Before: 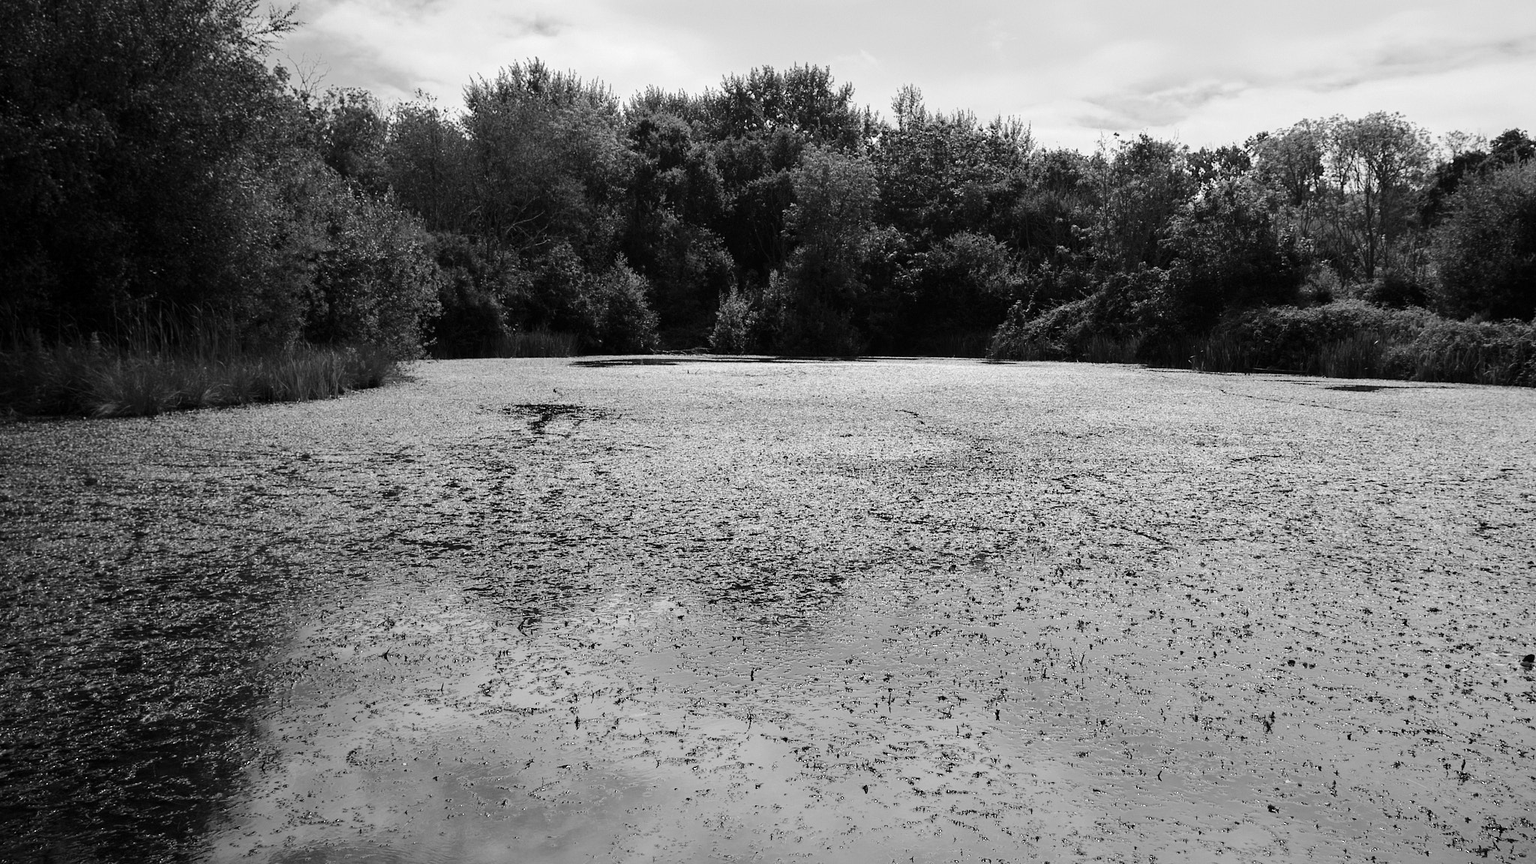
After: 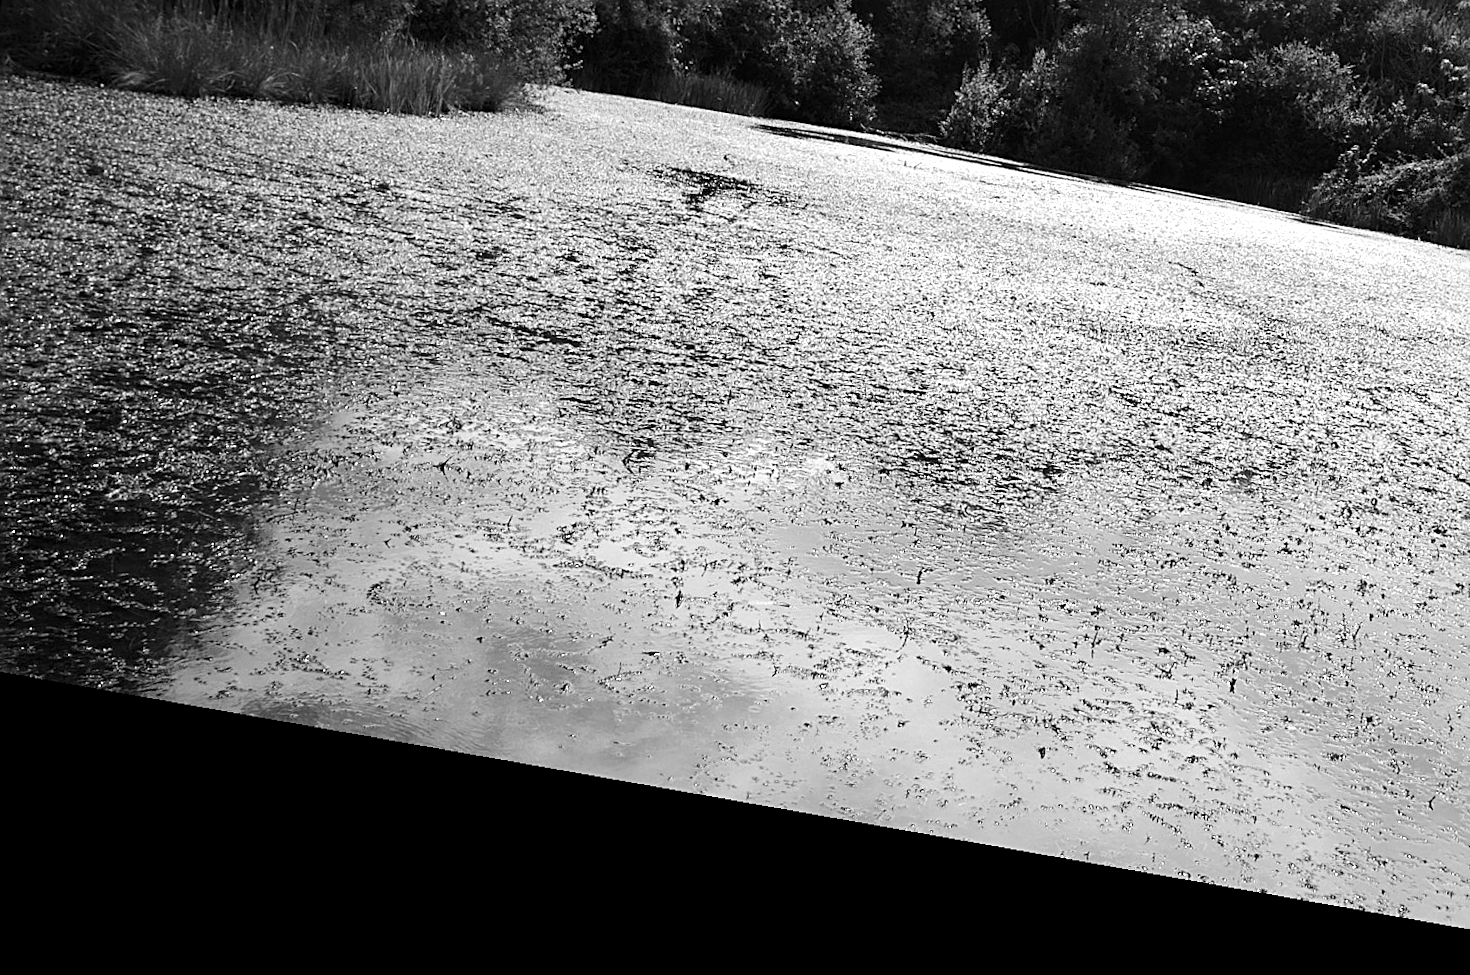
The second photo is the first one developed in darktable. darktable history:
rotate and perspective: rotation 9.12°, automatic cropping off
exposure: exposure 0.64 EV, compensate highlight preservation false
sharpen: on, module defaults
crop and rotate: angle -0.82°, left 3.85%, top 31.828%, right 27.992%
